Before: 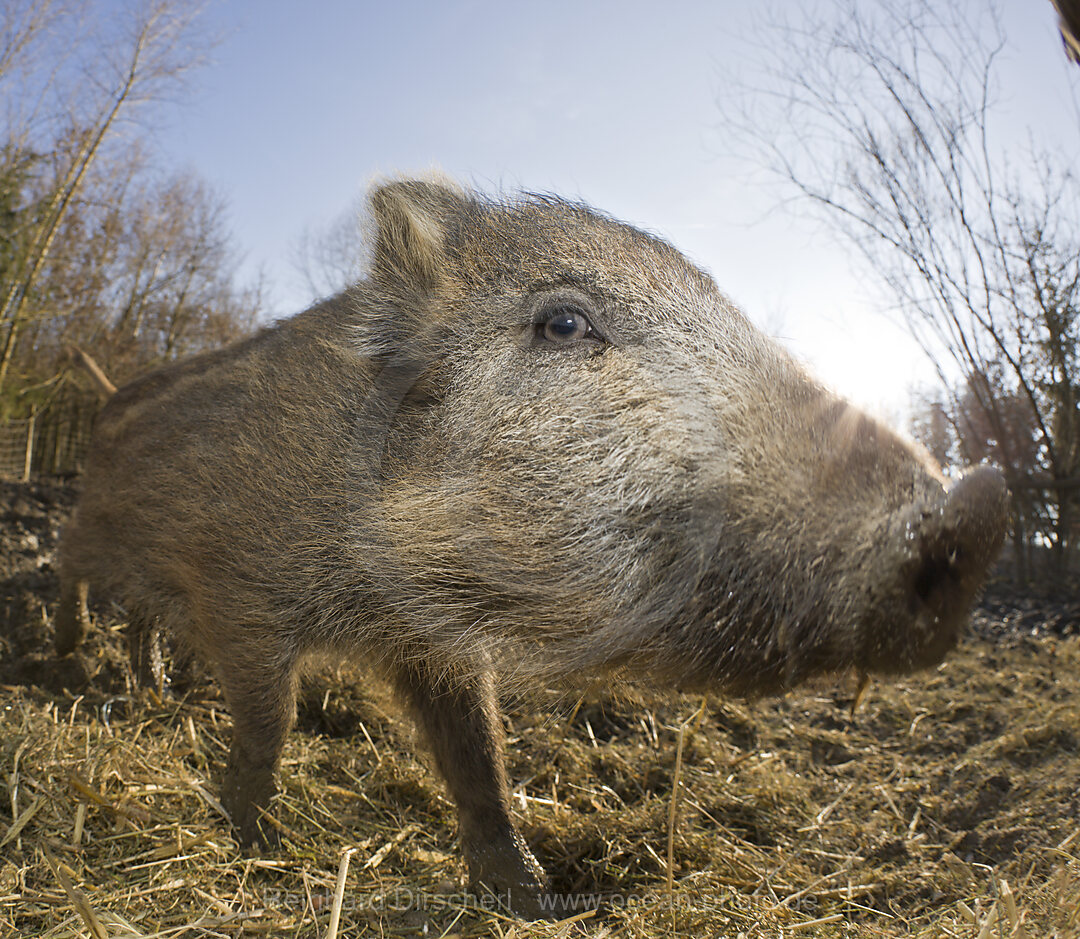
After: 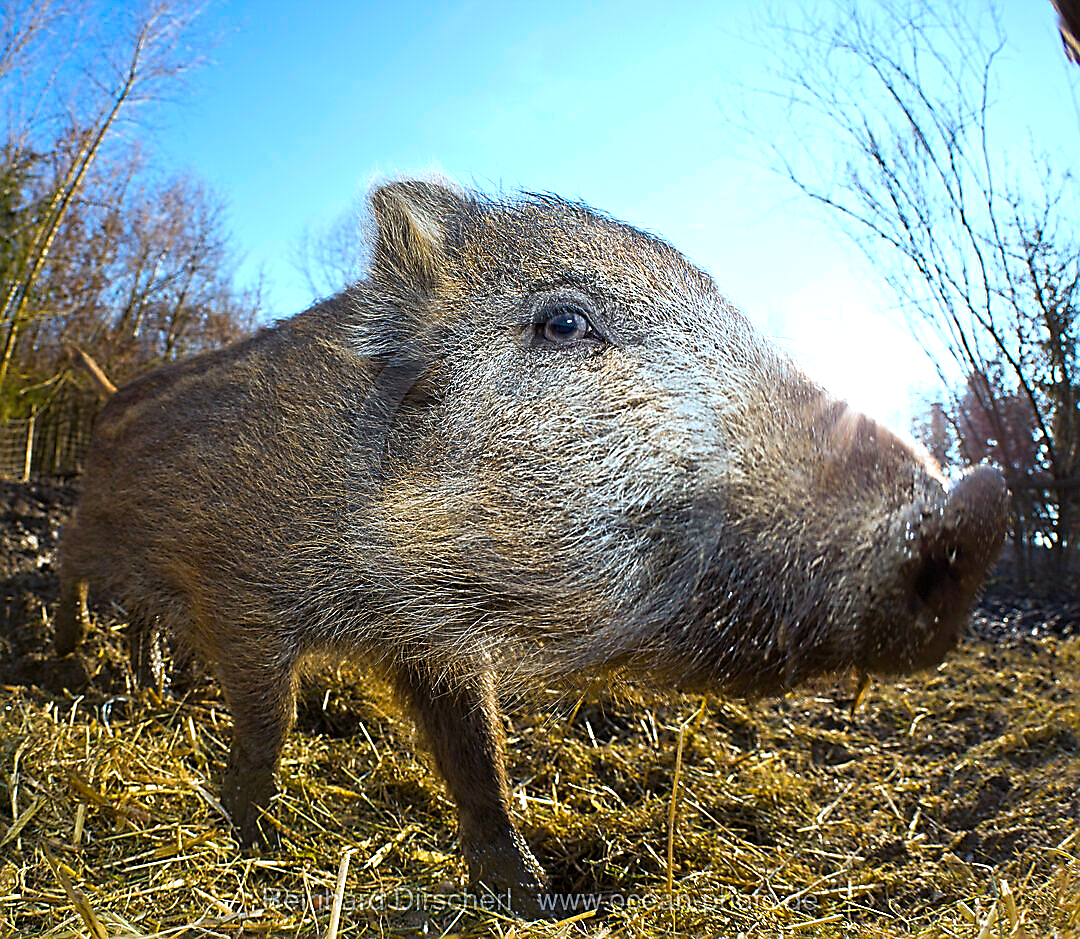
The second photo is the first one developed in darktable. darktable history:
color correction: highlights a* -9.31, highlights b* -23.78
sharpen: amount 1.004
color balance rgb: shadows lift › luminance -21.698%, shadows lift › chroma 6.585%, shadows lift › hue 268.5°, perceptual saturation grading › global saturation 49.319%, perceptual brilliance grading › highlights 15.578%, perceptual brilliance grading › shadows -13.75%, global vibrance 20%
